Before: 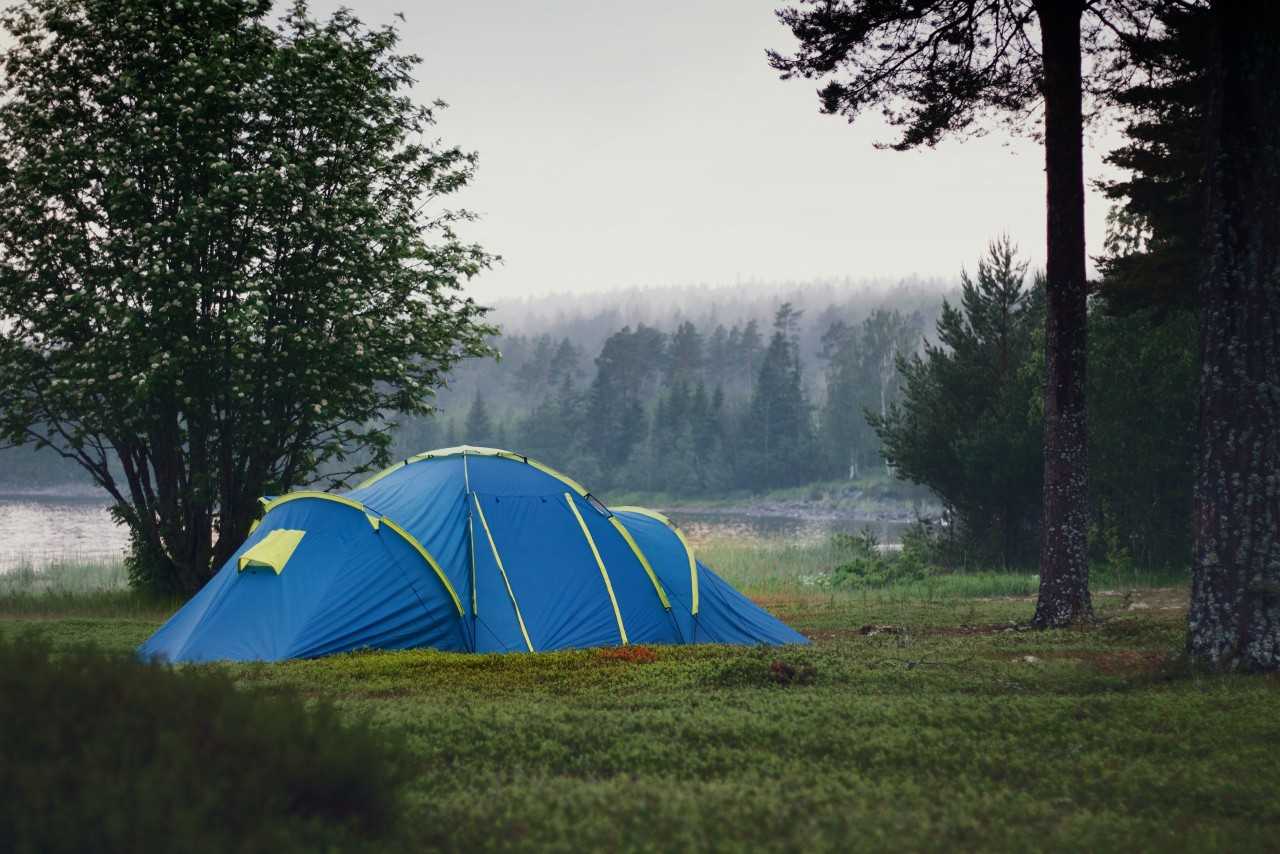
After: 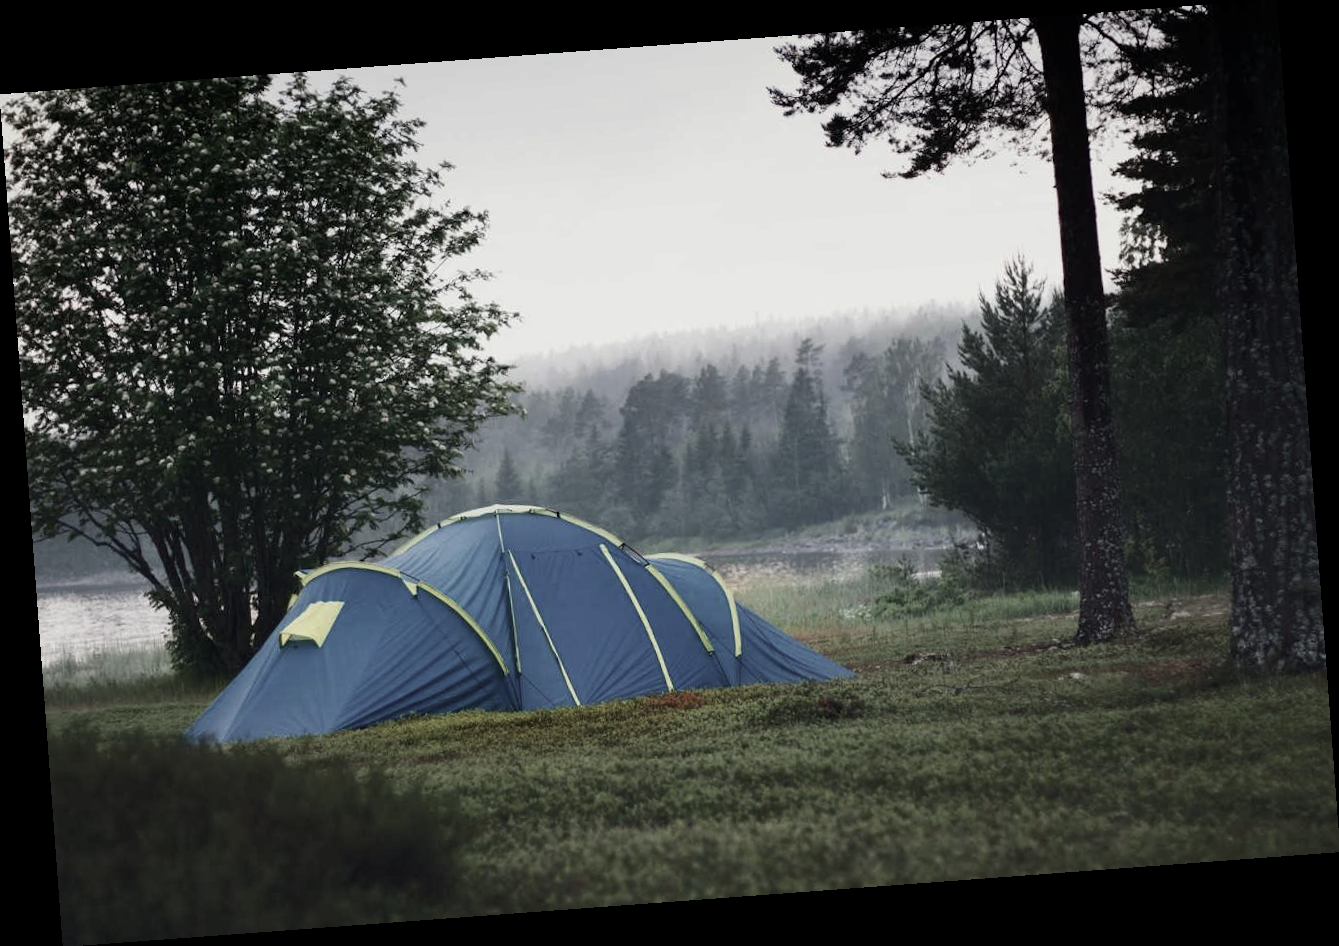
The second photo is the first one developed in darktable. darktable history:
rotate and perspective: rotation -4.25°, automatic cropping off
contrast brightness saturation: contrast 0.1, saturation -0.36
color correction: saturation 0.8
